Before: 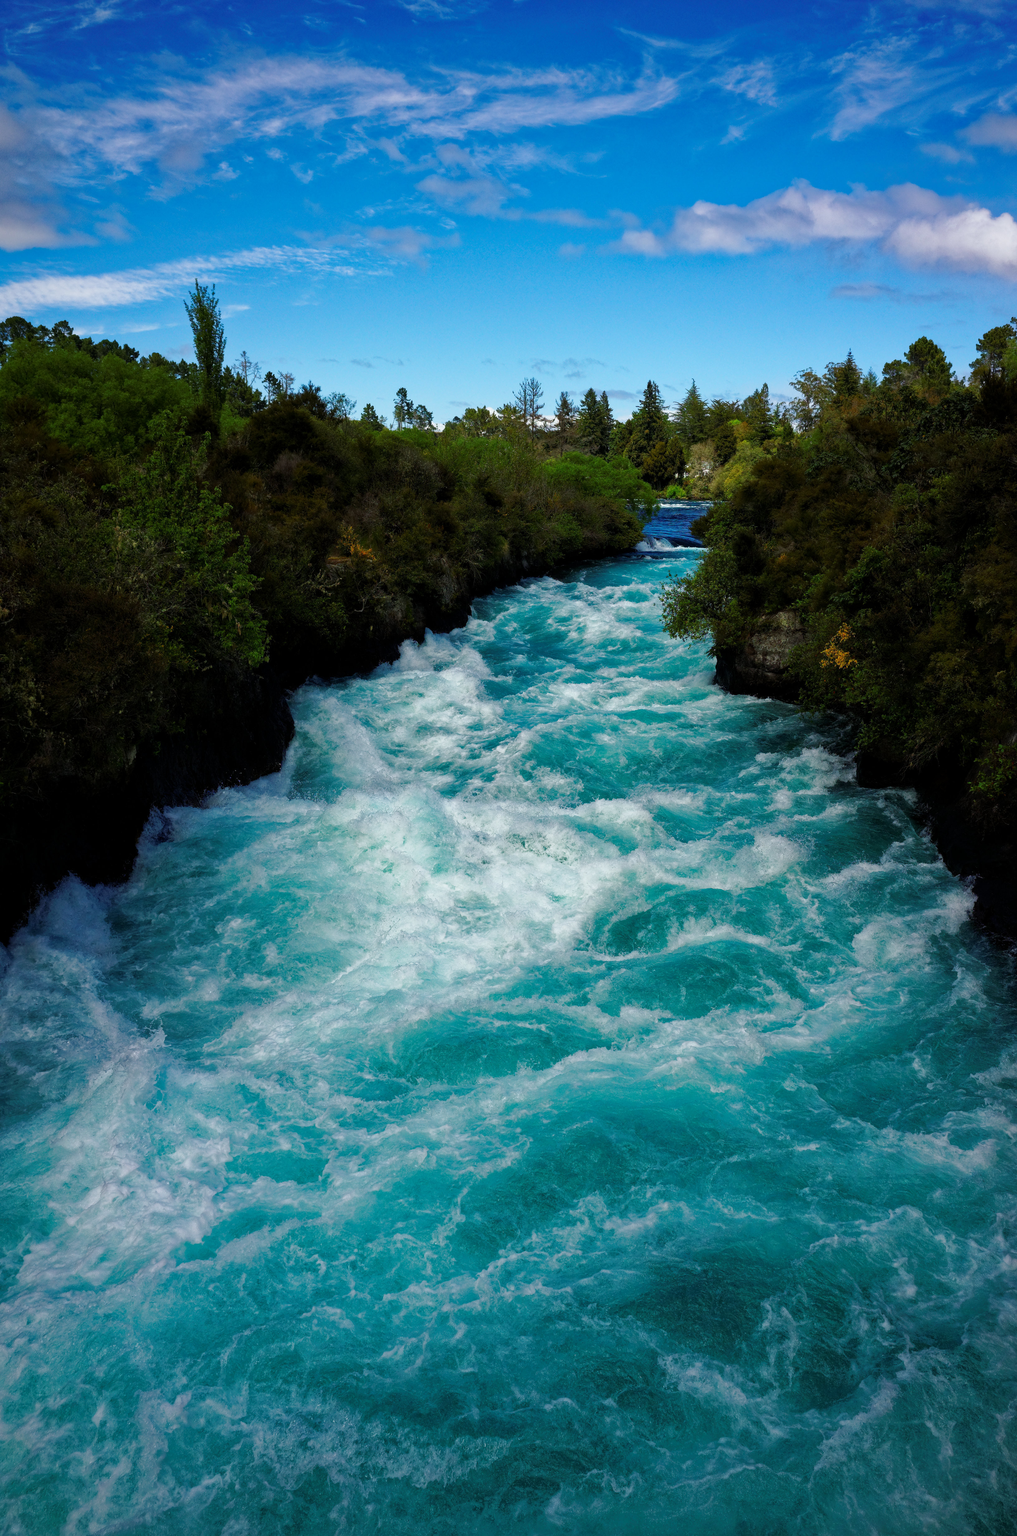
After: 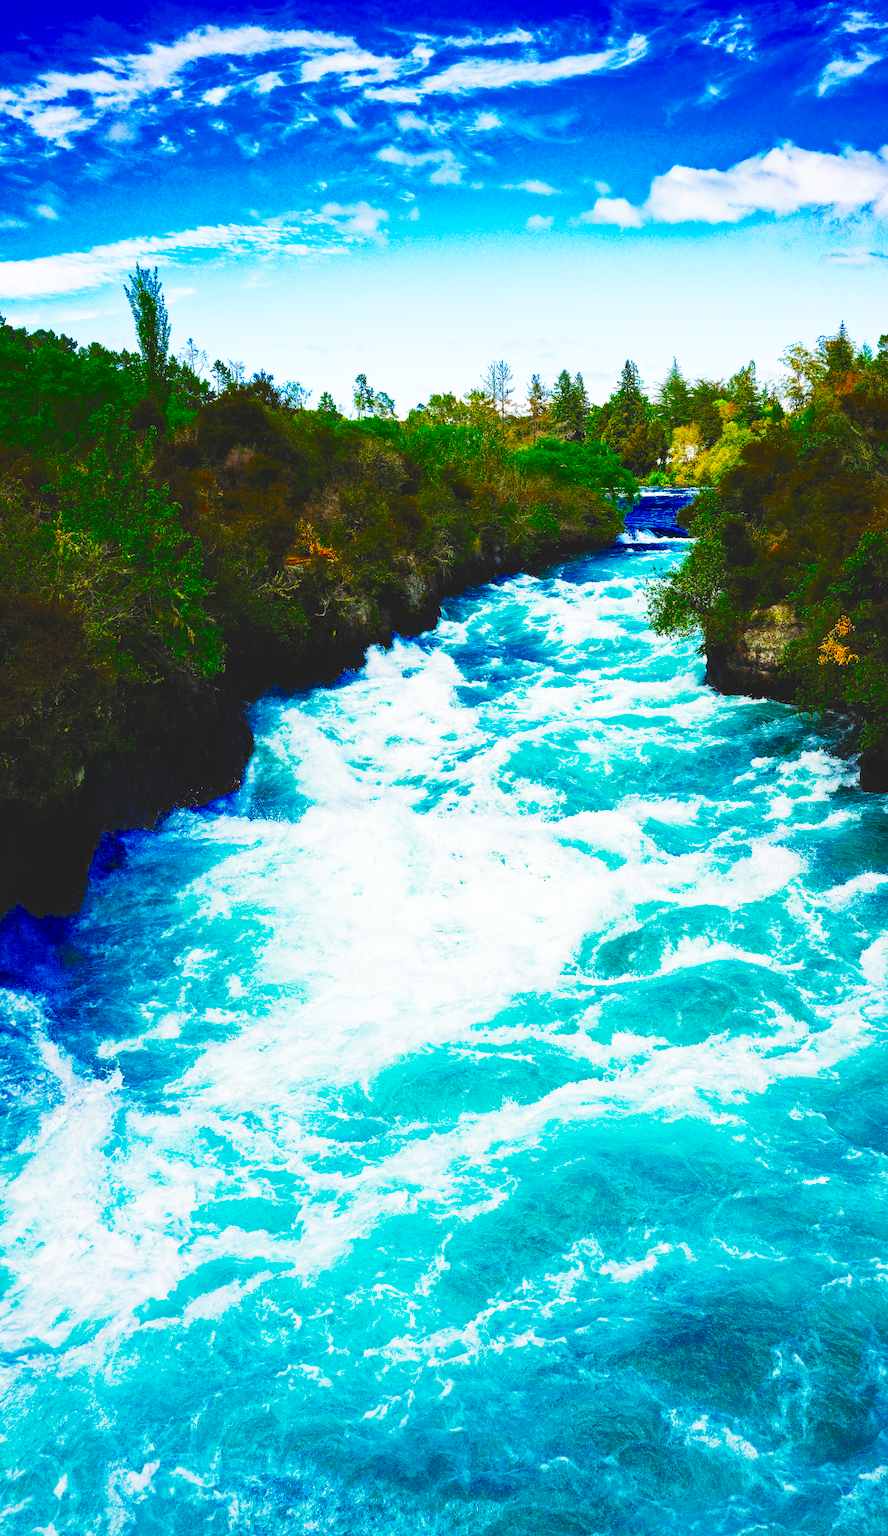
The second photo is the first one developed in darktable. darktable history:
base curve: curves: ch0 [(0, 0) (0.005, 0.002) (0.15, 0.3) (0.4, 0.7) (0.75, 0.95) (1, 1)], preserve colors none
crop and rotate: angle 1.35°, left 4.167%, top 1.175%, right 11.771%, bottom 2.629%
tone curve: curves: ch0 [(0, 0) (0.004, 0) (0.133, 0.071) (0.325, 0.456) (0.832, 0.957) (1, 1)], preserve colors none
color balance rgb: global offset › luminance 1.985%, perceptual saturation grading › global saturation 27.733%, perceptual saturation grading › highlights -25.066%, perceptual saturation grading › mid-tones 25.109%, perceptual saturation grading › shadows 49.753%, saturation formula JzAzBz (2021)
